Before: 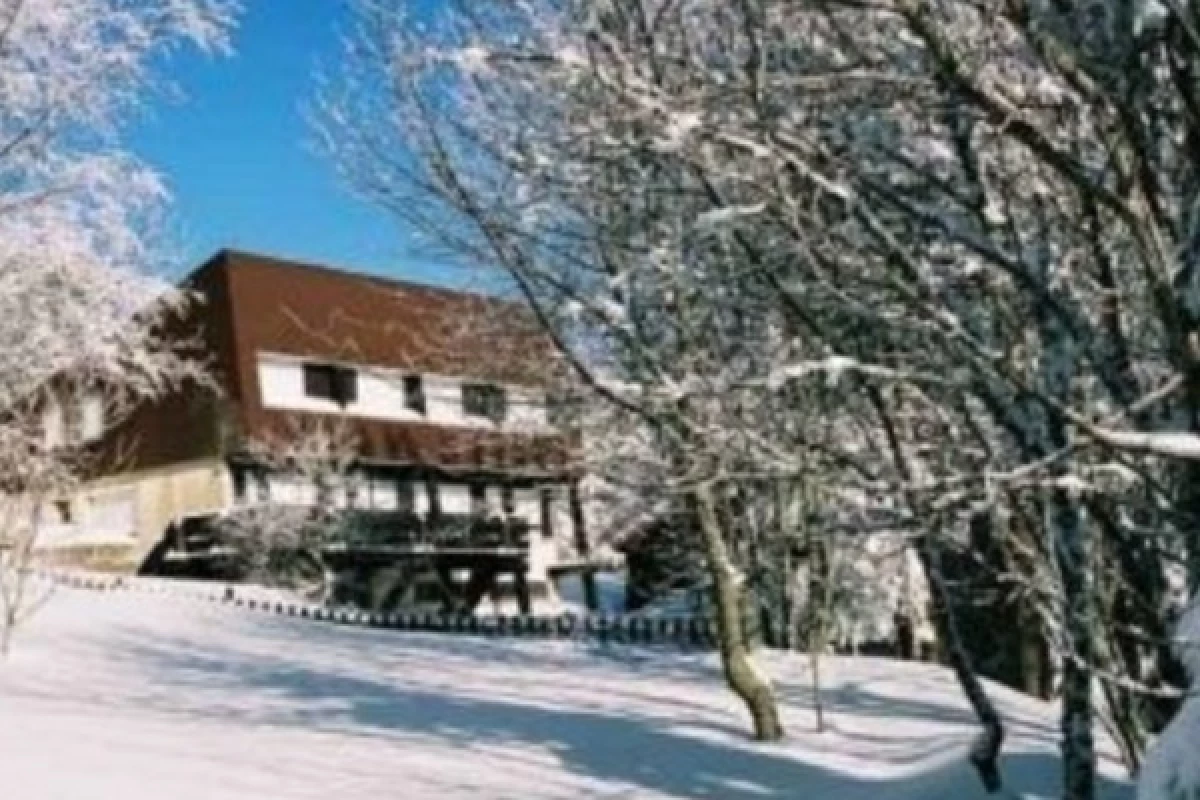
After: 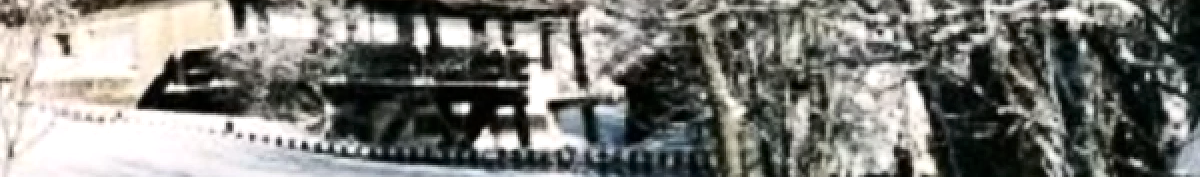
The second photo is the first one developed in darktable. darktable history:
tone equalizer: -8 EV -0.39 EV, -7 EV -0.389 EV, -6 EV -0.313 EV, -5 EV -0.211 EV, -3 EV 0.219 EV, -2 EV 0.309 EV, -1 EV 0.386 EV, +0 EV 0.395 EV
crop and rotate: top 58.522%, bottom 19.258%
shadows and highlights: shadows 52.96, soften with gaussian
contrast brightness saturation: contrast 0.253, saturation -0.324
sharpen: amount 0.207
